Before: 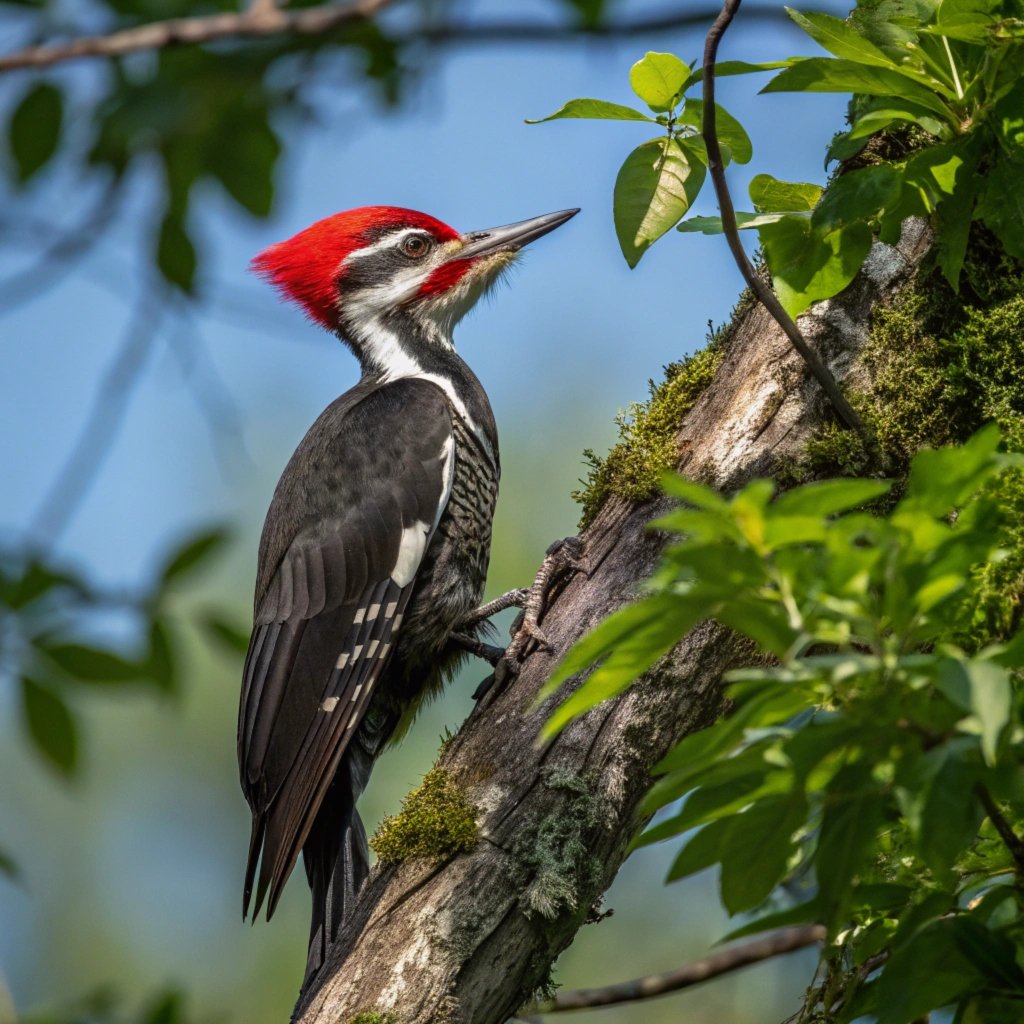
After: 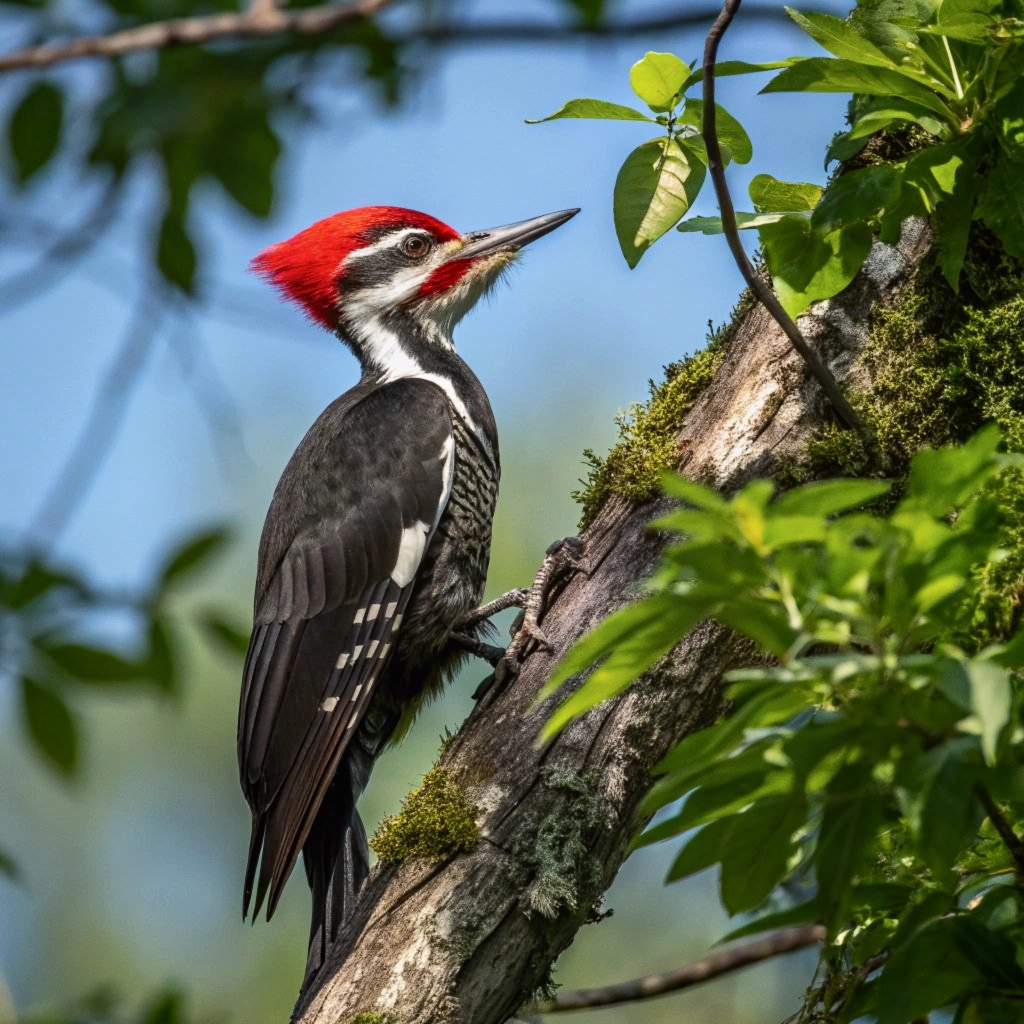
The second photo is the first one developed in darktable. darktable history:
contrast brightness saturation: contrast 0.149, brightness 0.041
